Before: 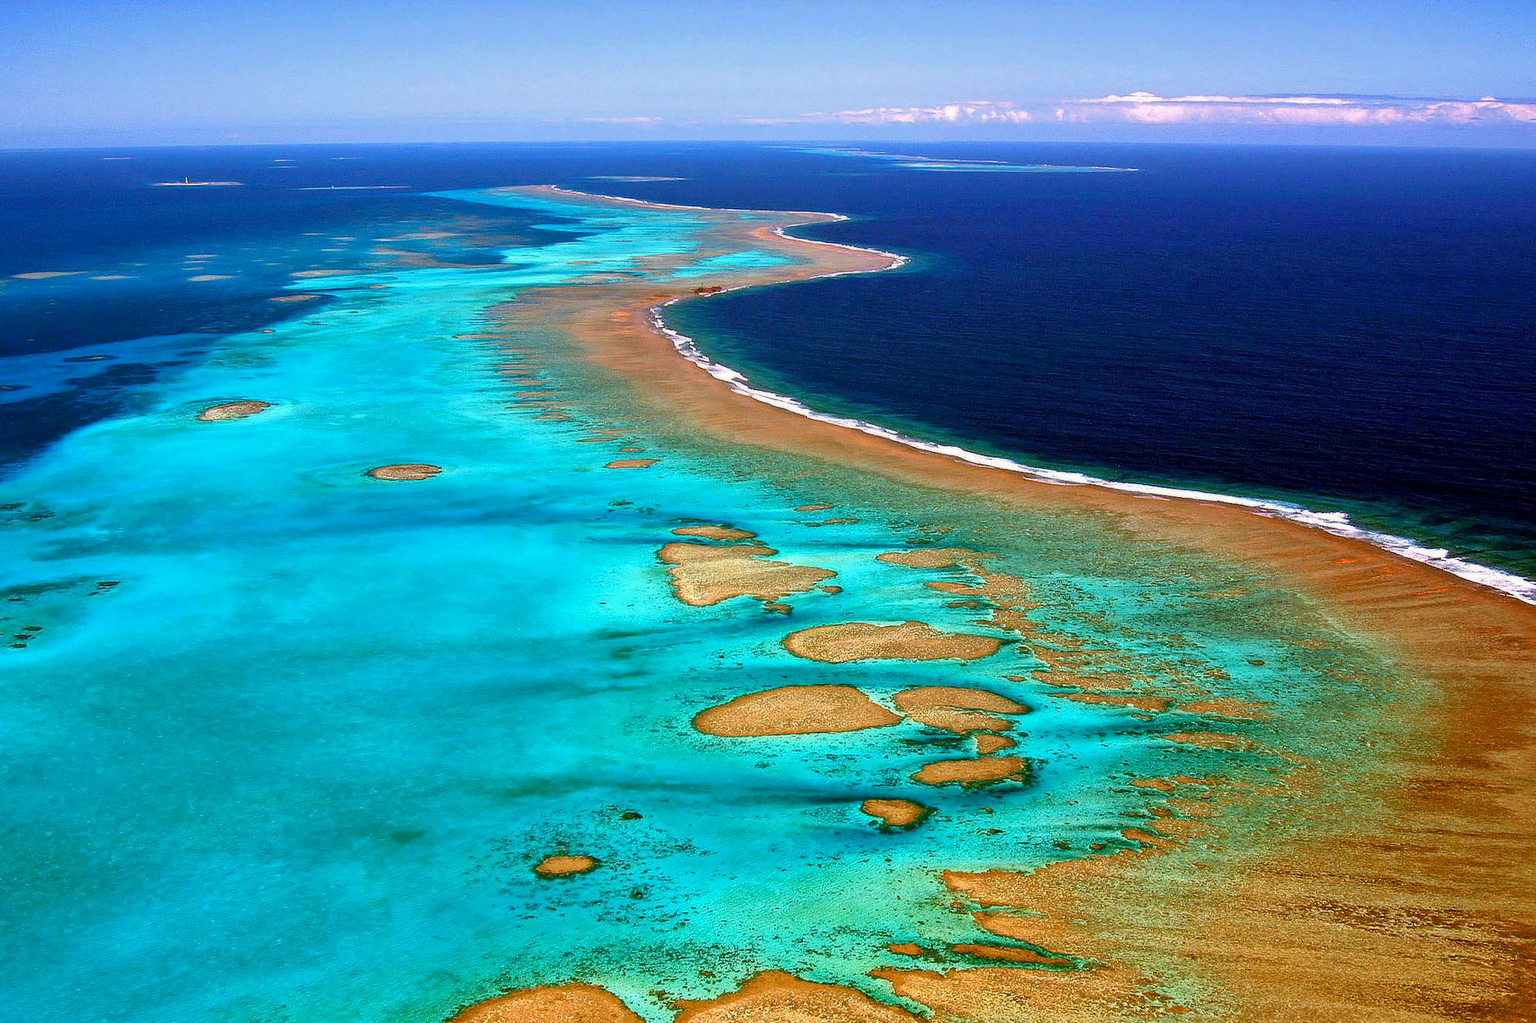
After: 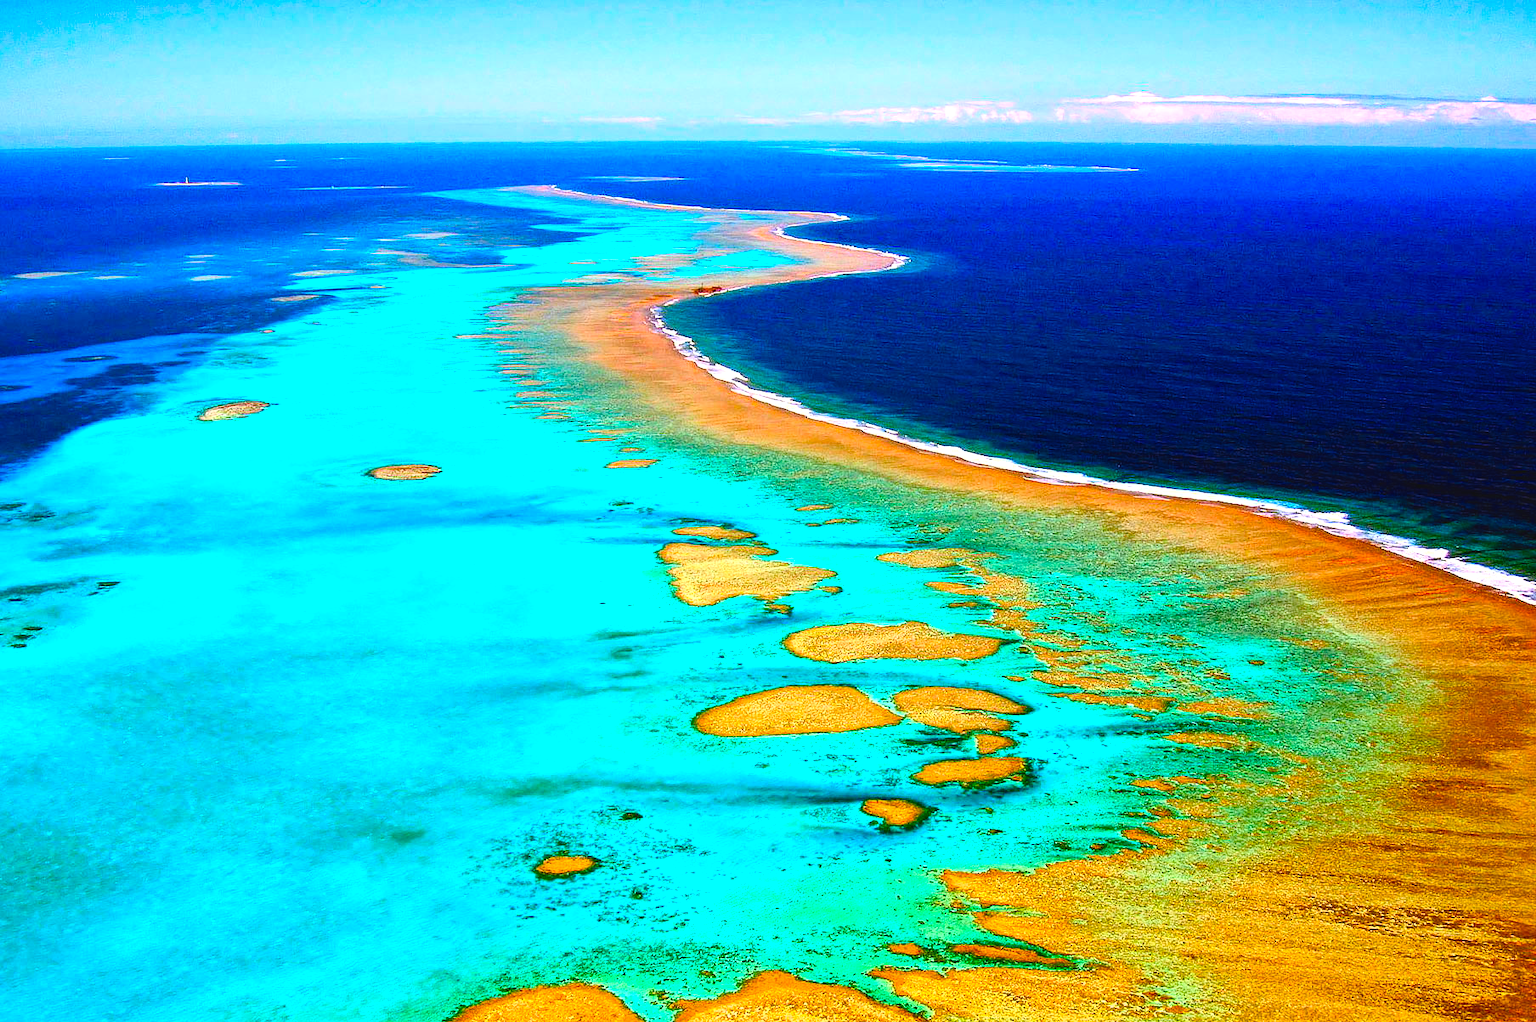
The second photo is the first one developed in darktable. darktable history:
contrast brightness saturation: contrast 0.245, brightness 0.259, saturation 0.379
exposure: black level correction -0.004, exposure 0.055 EV, compensate highlight preservation false
color balance rgb: perceptual saturation grading › global saturation 15.765%, perceptual saturation grading › highlights -19.378%, perceptual saturation grading › shadows 19.363%, global vibrance 35.063%, contrast 9.815%
local contrast: highlights 102%, shadows 100%, detail 120%, midtone range 0.2
